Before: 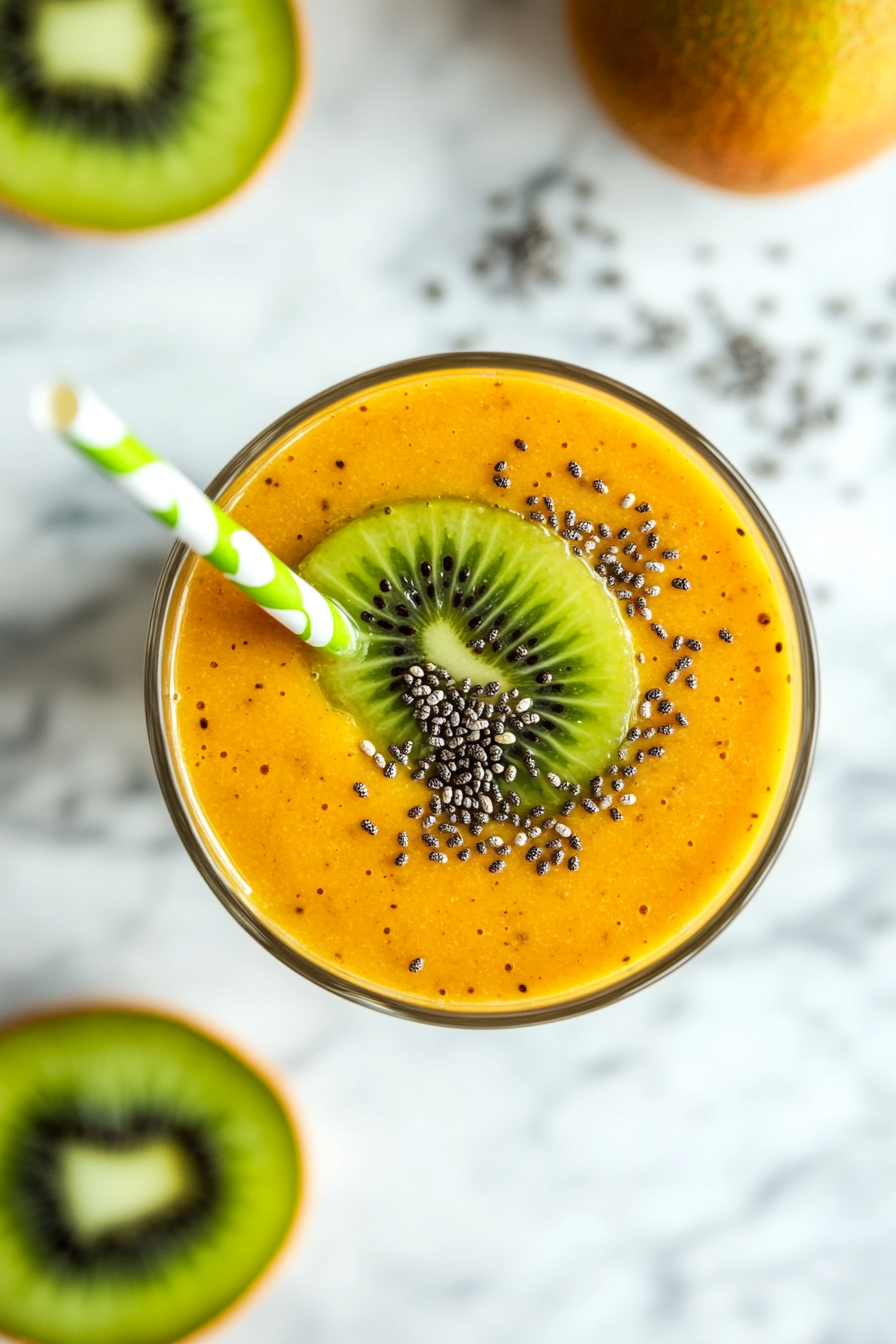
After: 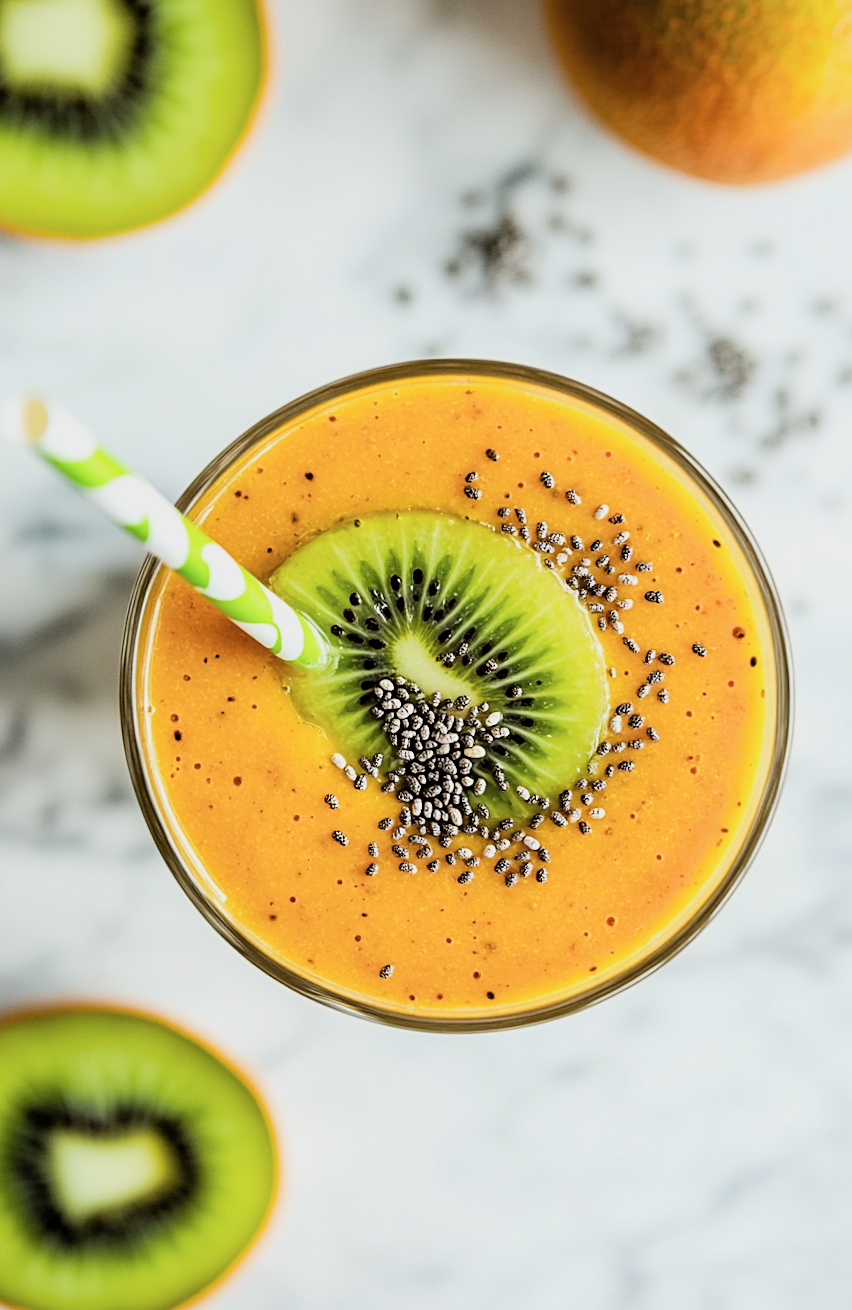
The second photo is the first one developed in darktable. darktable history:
contrast brightness saturation: saturation -0.1
filmic rgb: black relative exposure -7.65 EV, white relative exposure 4.56 EV, hardness 3.61, contrast 1.05
exposure: exposure 0.669 EV, compensate highlight preservation false
haze removal: strength 0.29, distance 0.25, compatibility mode true, adaptive false
rotate and perspective: rotation 0.074°, lens shift (vertical) 0.096, lens shift (horizontal) -0.041, crop left 0.043, crop right 0.952, crop top 0.024, crop bottom 0.979
sharpen: on, module defaults
